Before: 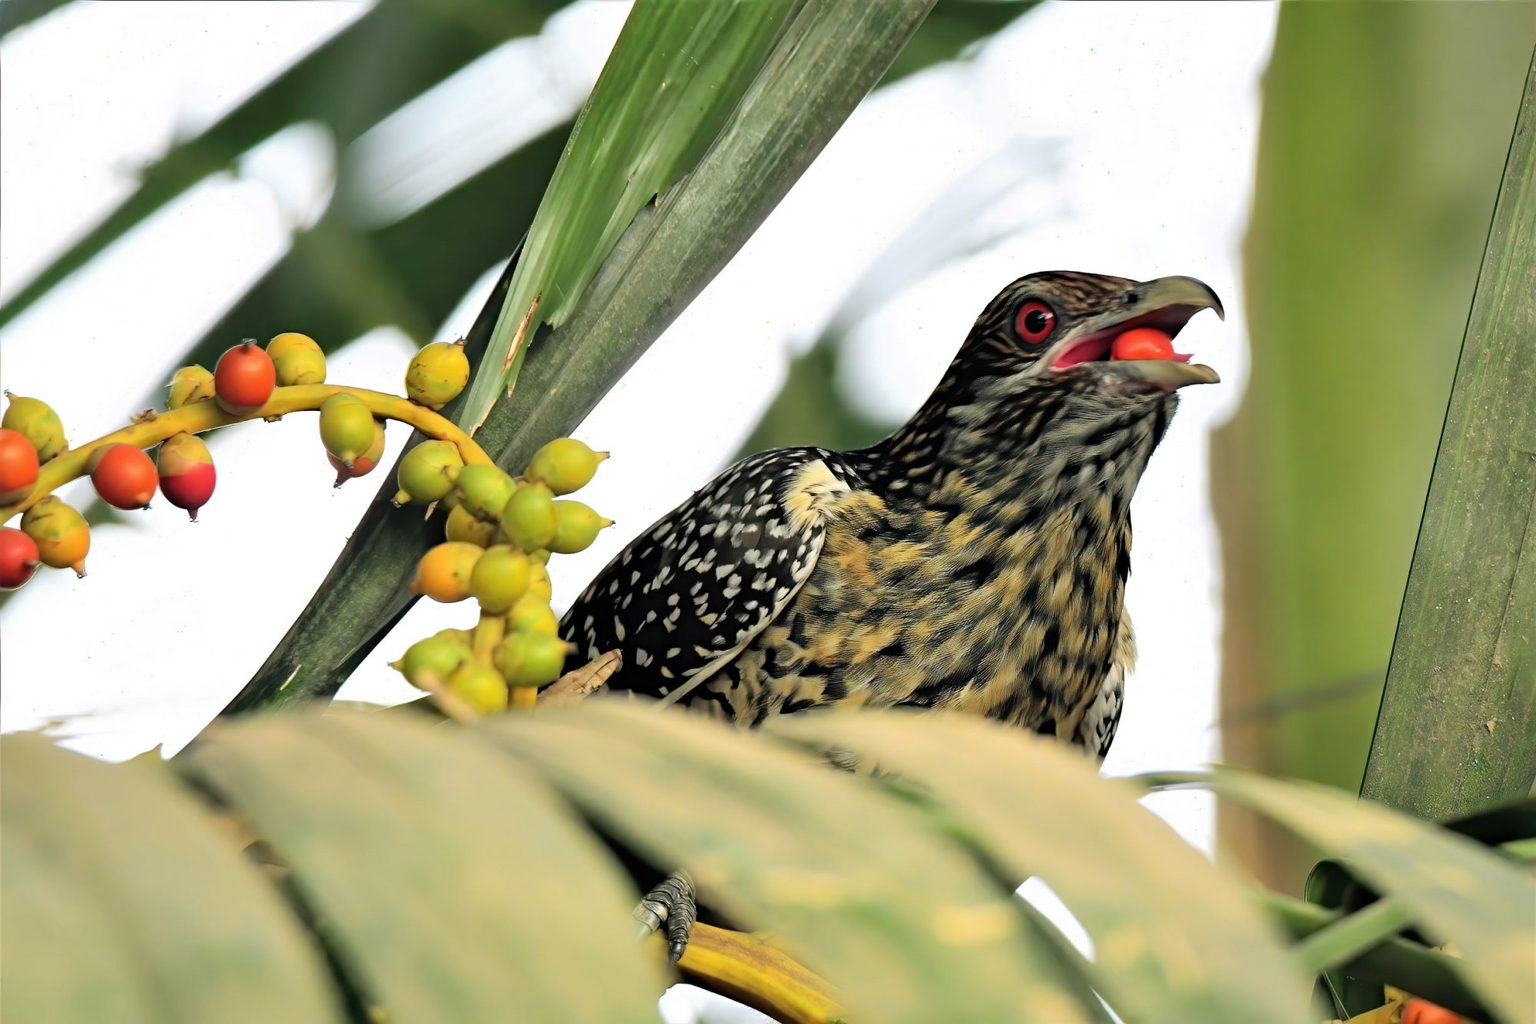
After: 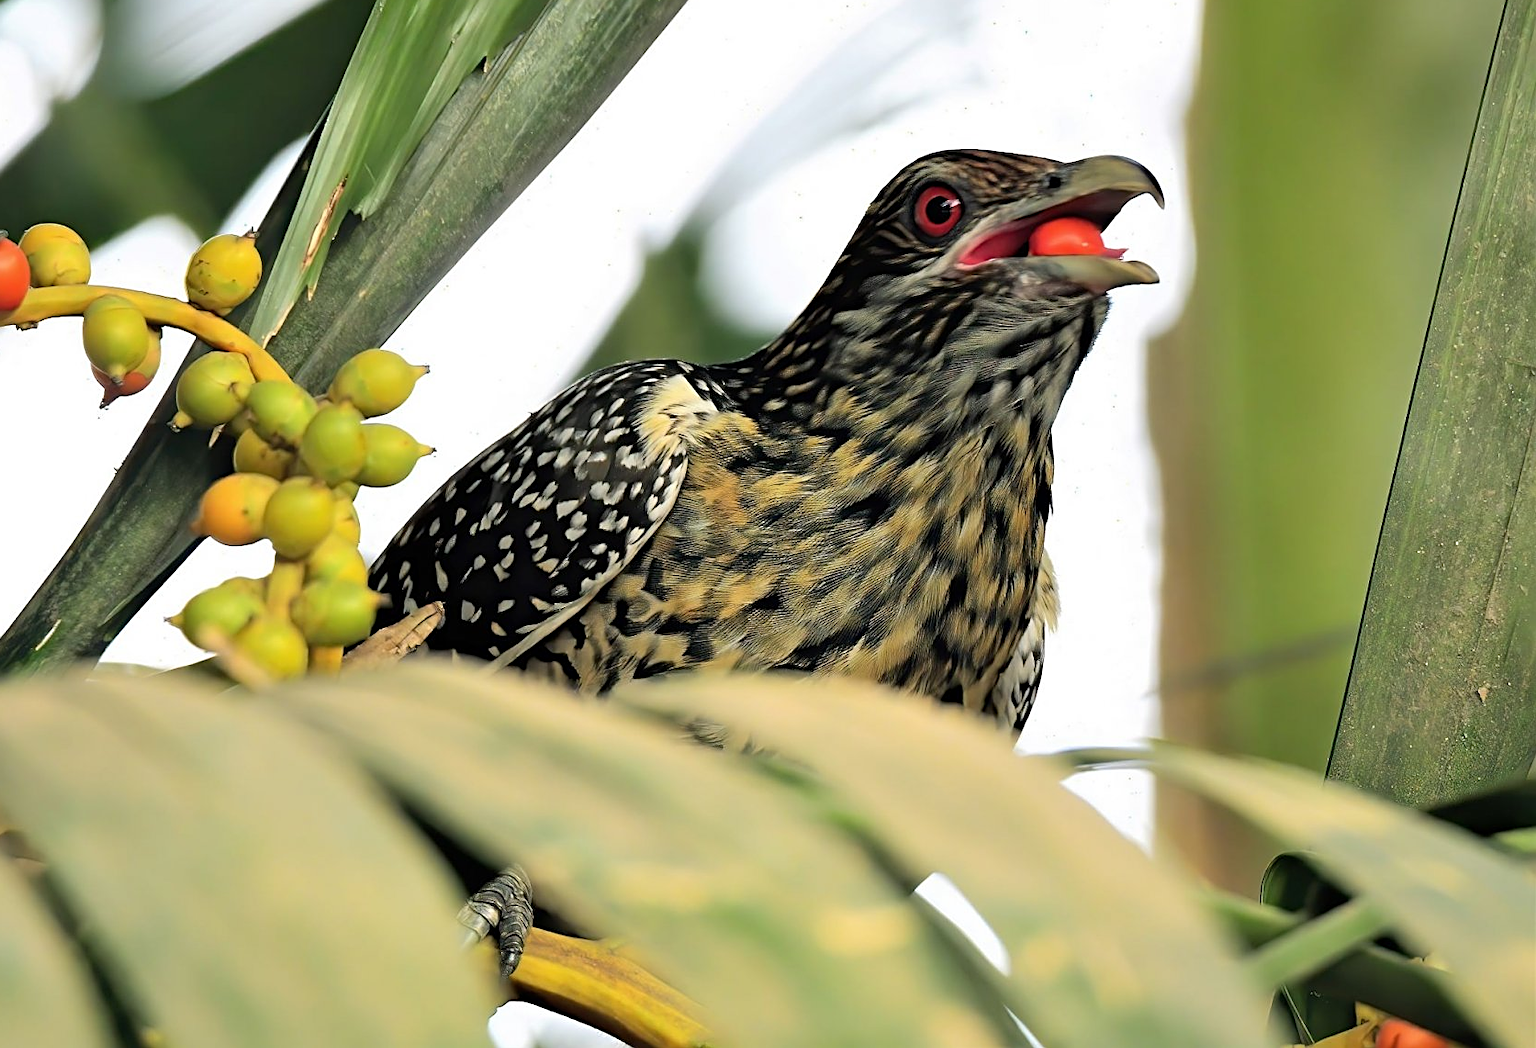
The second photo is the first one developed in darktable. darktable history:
crop: left 16.309%, top 14.28%
sharpen: on, module defaults
